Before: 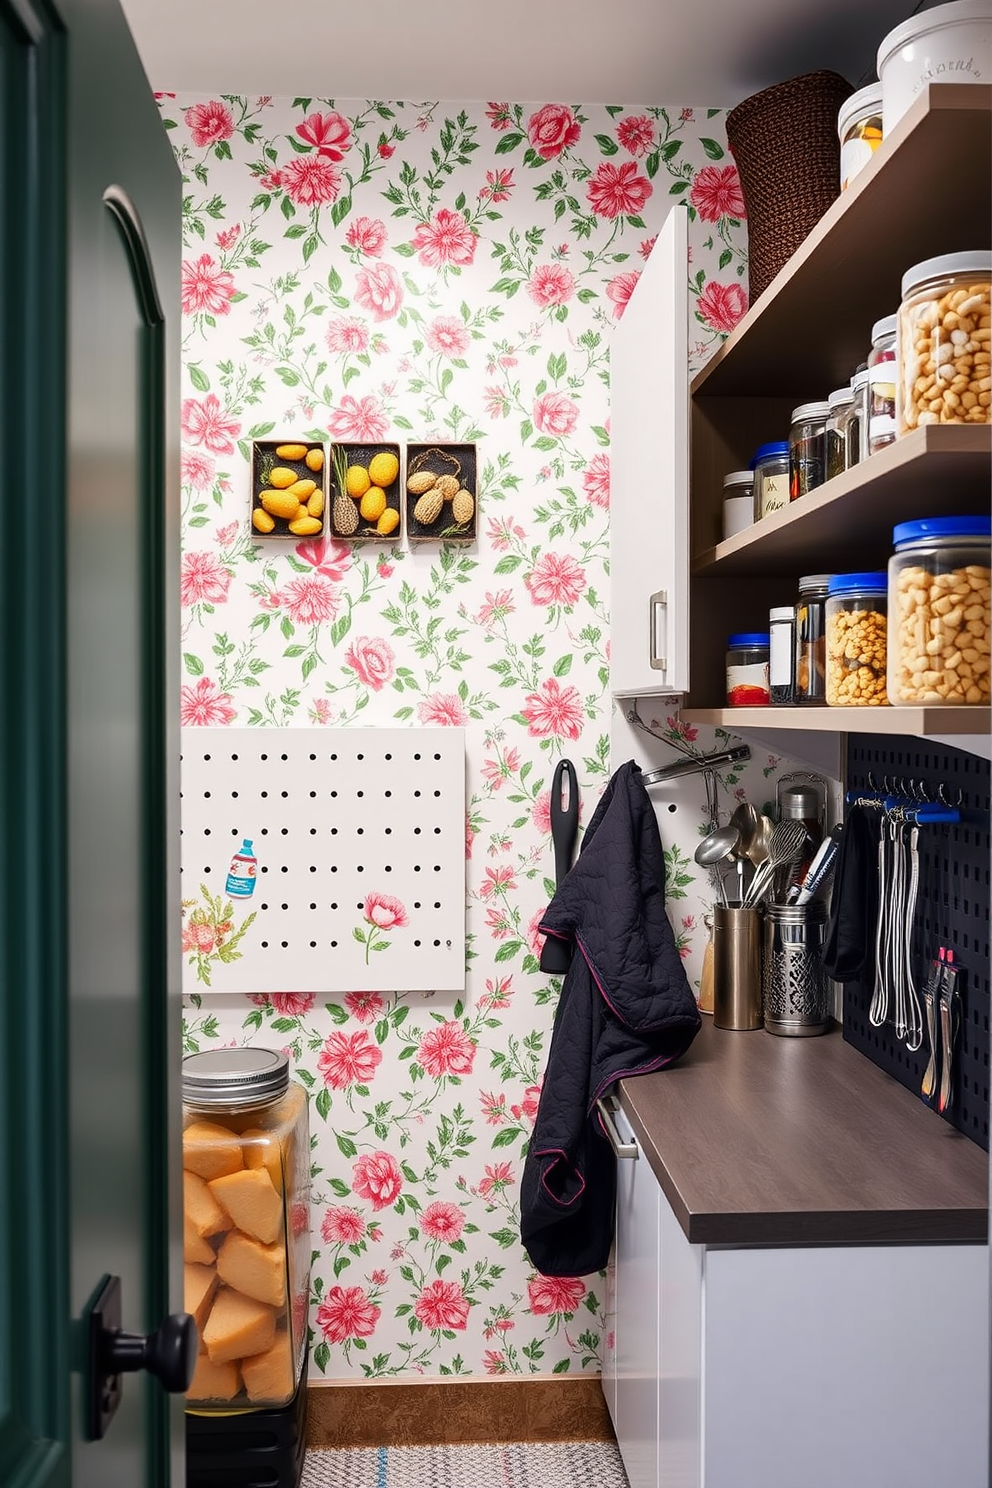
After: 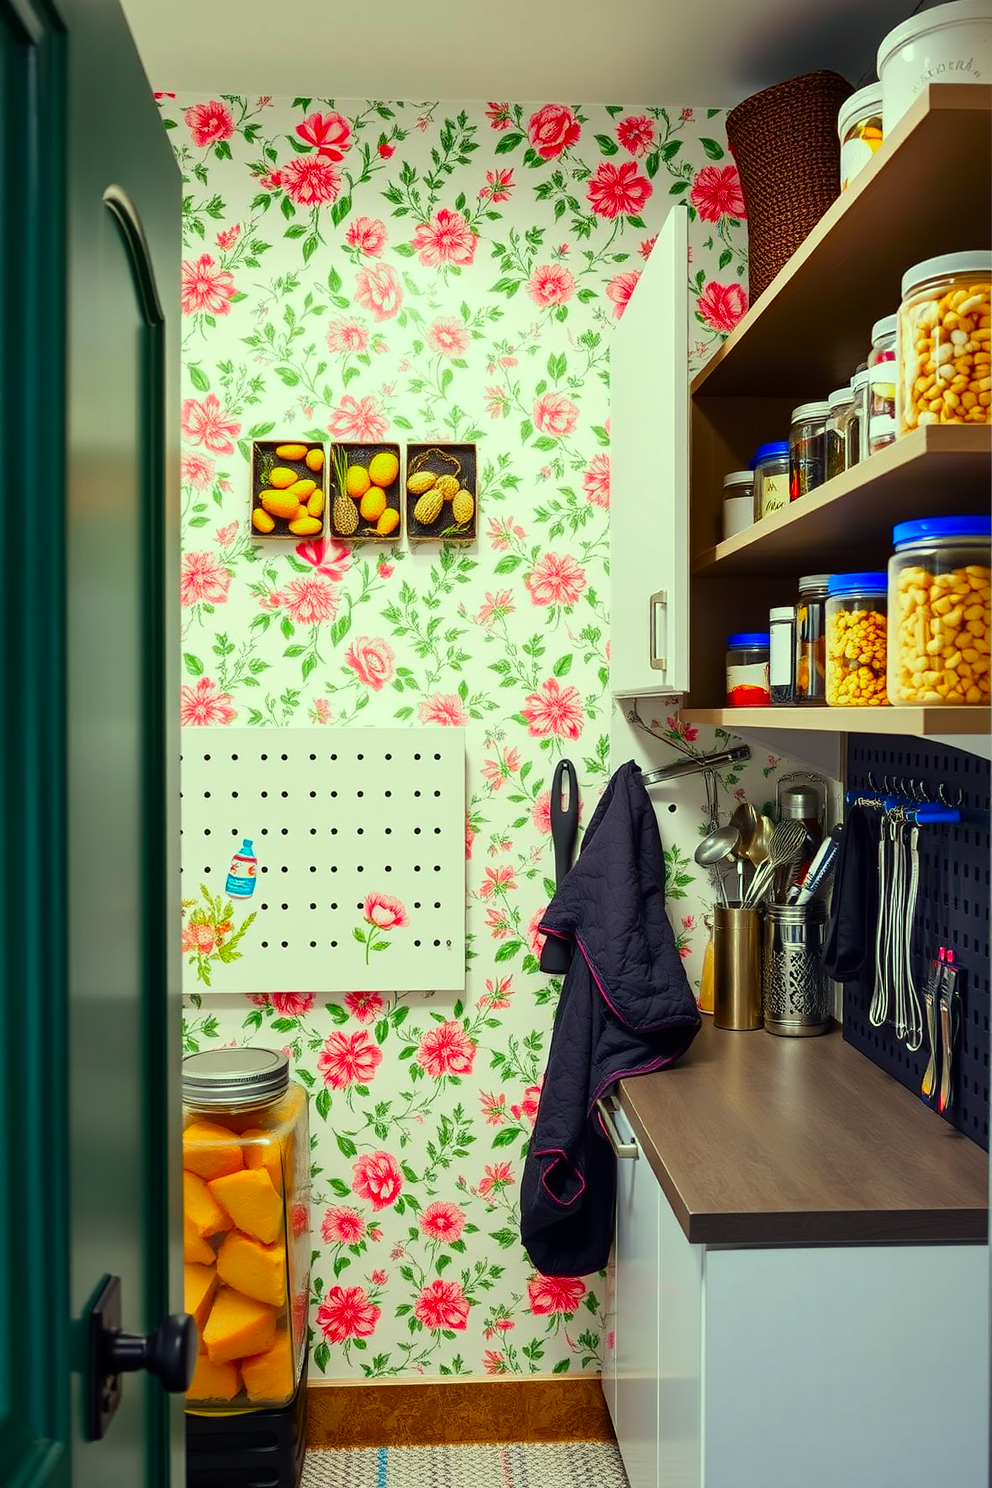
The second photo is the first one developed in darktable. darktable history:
levels: levels [0, 0.498, 1]
contrast brightness saturation: saturation -0.04
color correction: highlights a* -10.77, highlights b* 9.8, saturation 1.72
